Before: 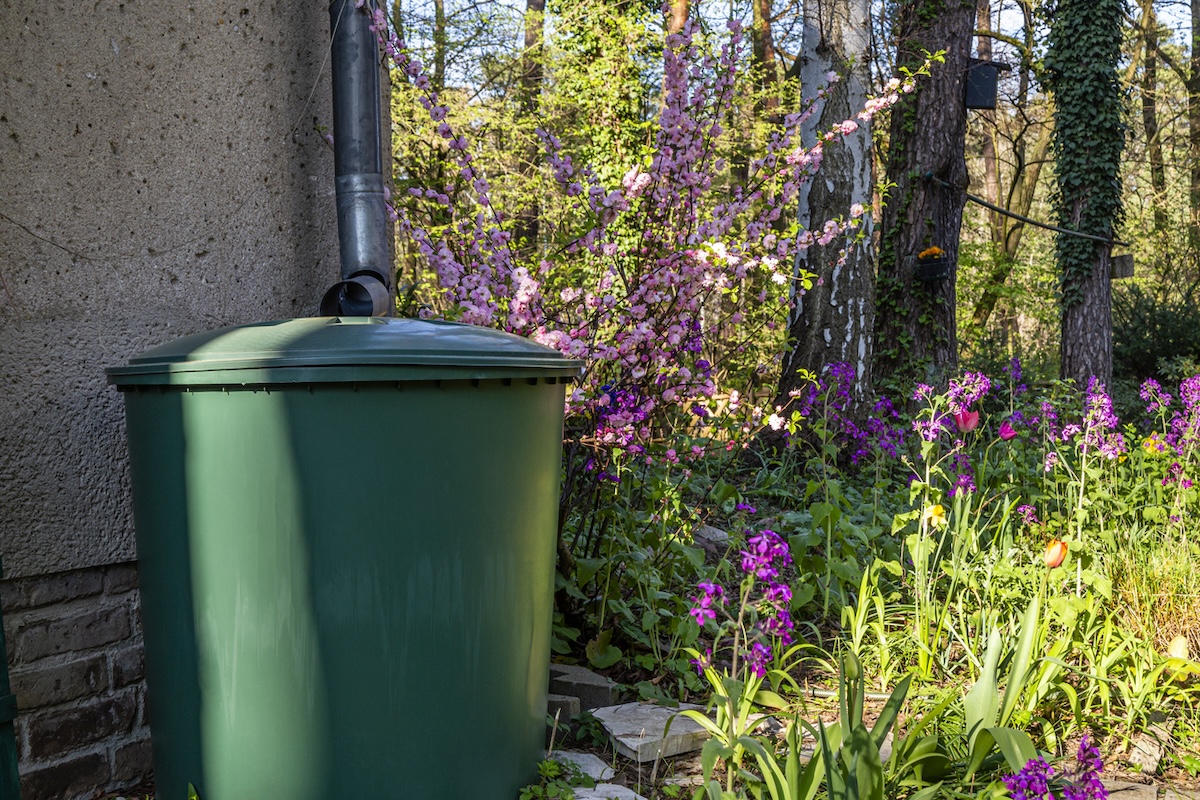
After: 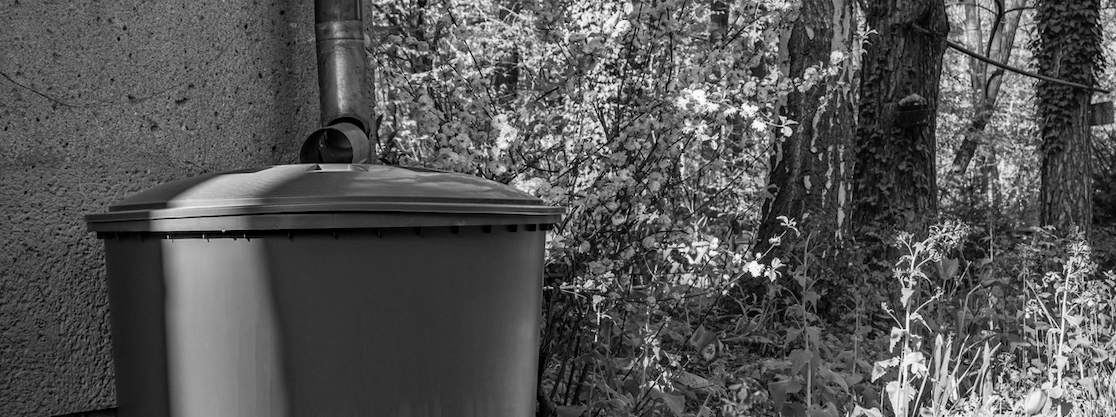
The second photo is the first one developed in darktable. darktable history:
exposure: exposure -0.04 EV, compensate highlight preservation false
crop: left 1.744%, top 19.225%, right 5.069%, bottom 28.357%
haze removal: compatibility mode true, adaptive false
monochrome: a 32, b 64, size 2.3
